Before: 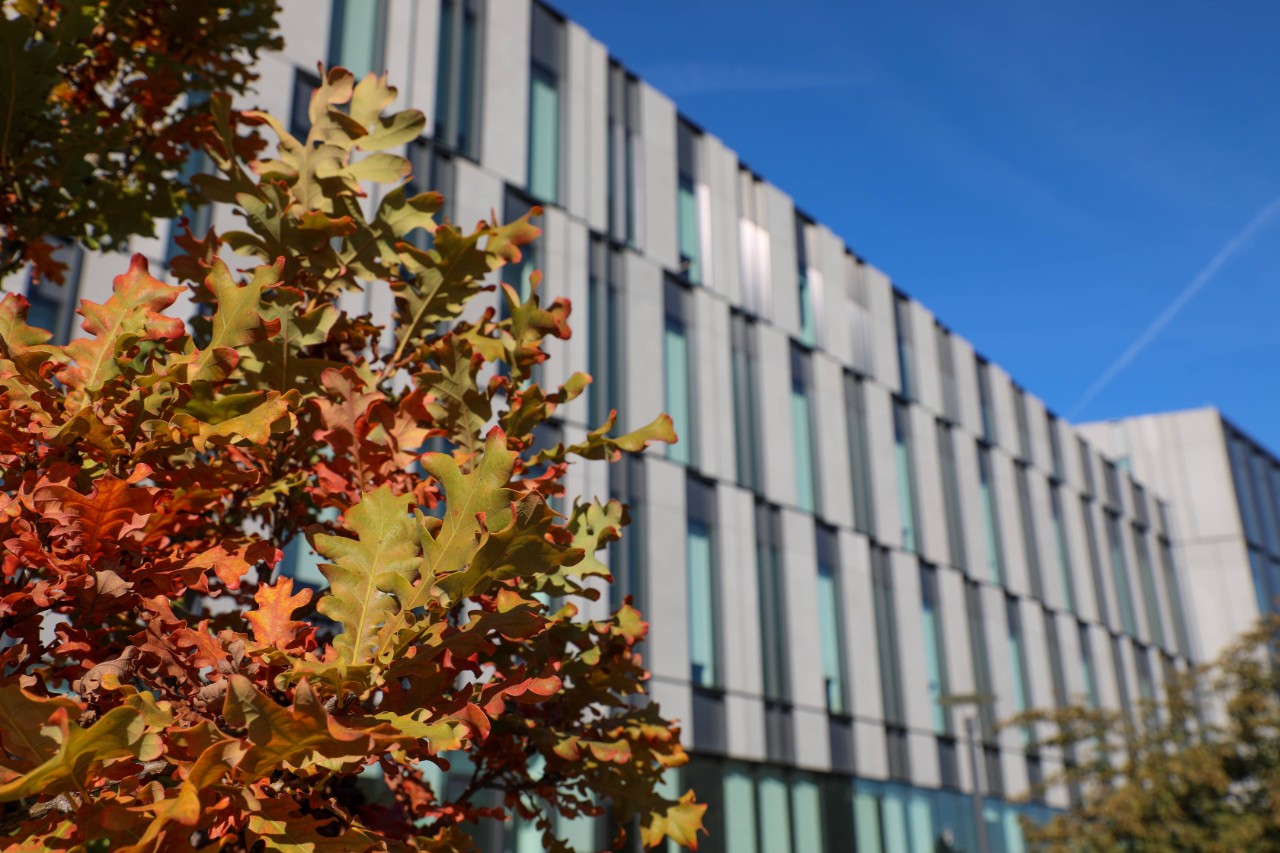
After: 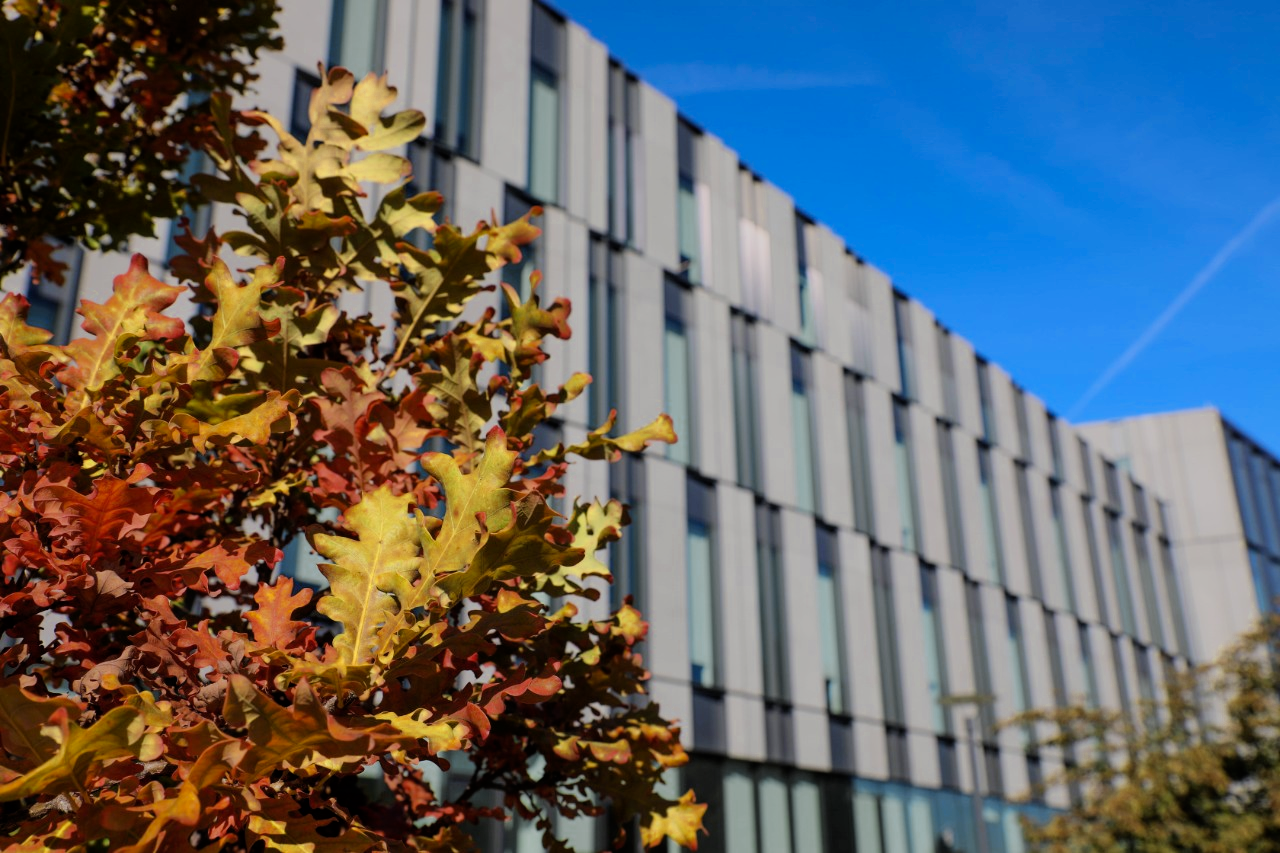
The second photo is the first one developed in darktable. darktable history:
filmic rgb: black relative exposure -7.65 EV, white relative exposure 4.56 EV, hardness 3.61, color science v6 (2022)
color zones: curves: ch0 [(0, 0.485) (0.178, 0.476) (0.261, 0.623) (0.411, 0.403) (0.708, 0.603) (0.934, 0.412)]; ch1 [(0.003, 0.485) (0.149, 0.496) (0.229, 0.584) (0.326, 0.551) (0.484, 0.262) (0.757, 0.643)]
